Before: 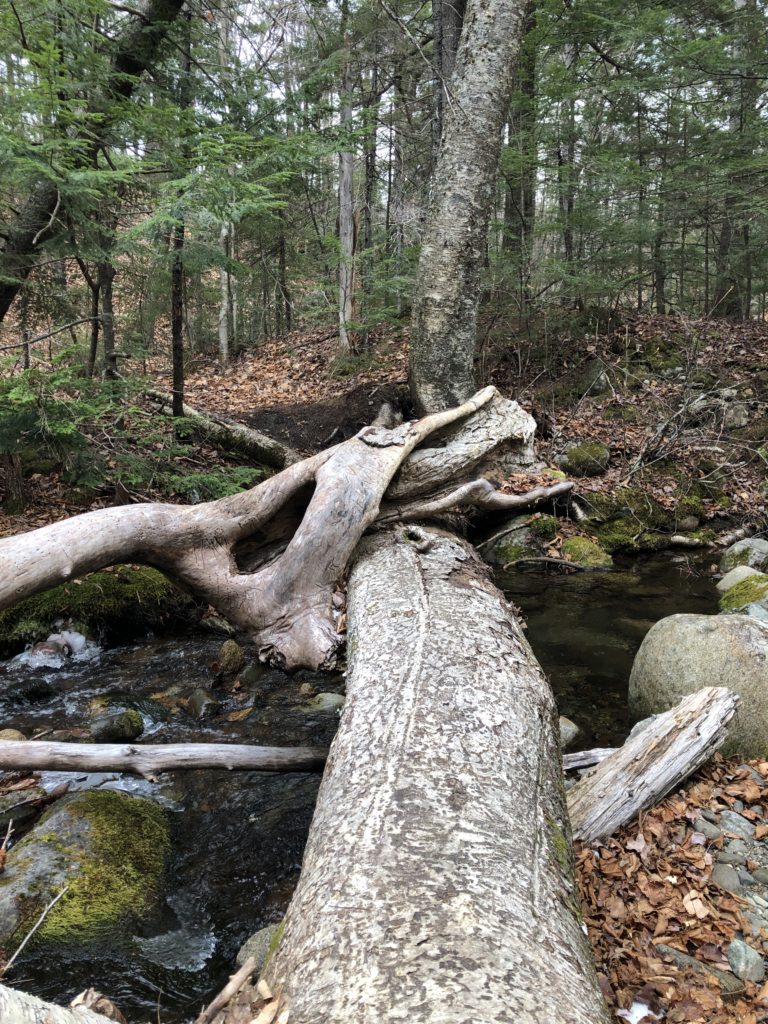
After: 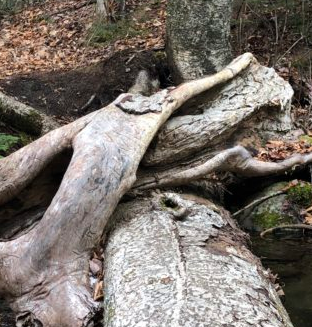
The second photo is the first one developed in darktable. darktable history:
crop: left 31.738%, top 32.548%, right 27.51%, bottom 35.438%
